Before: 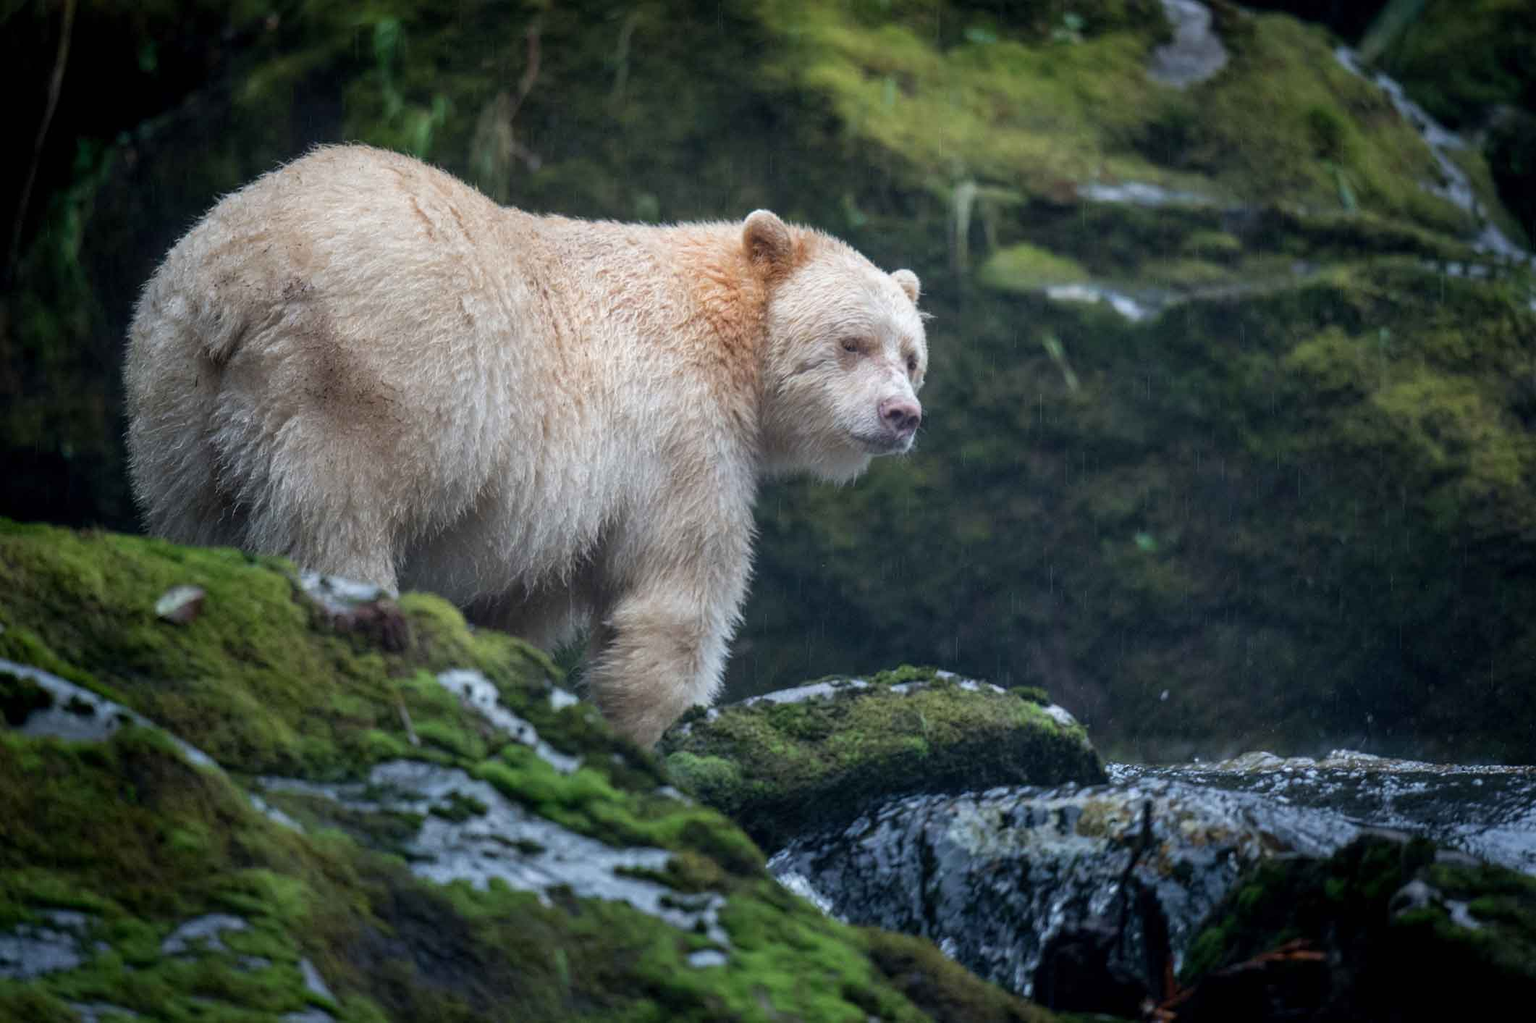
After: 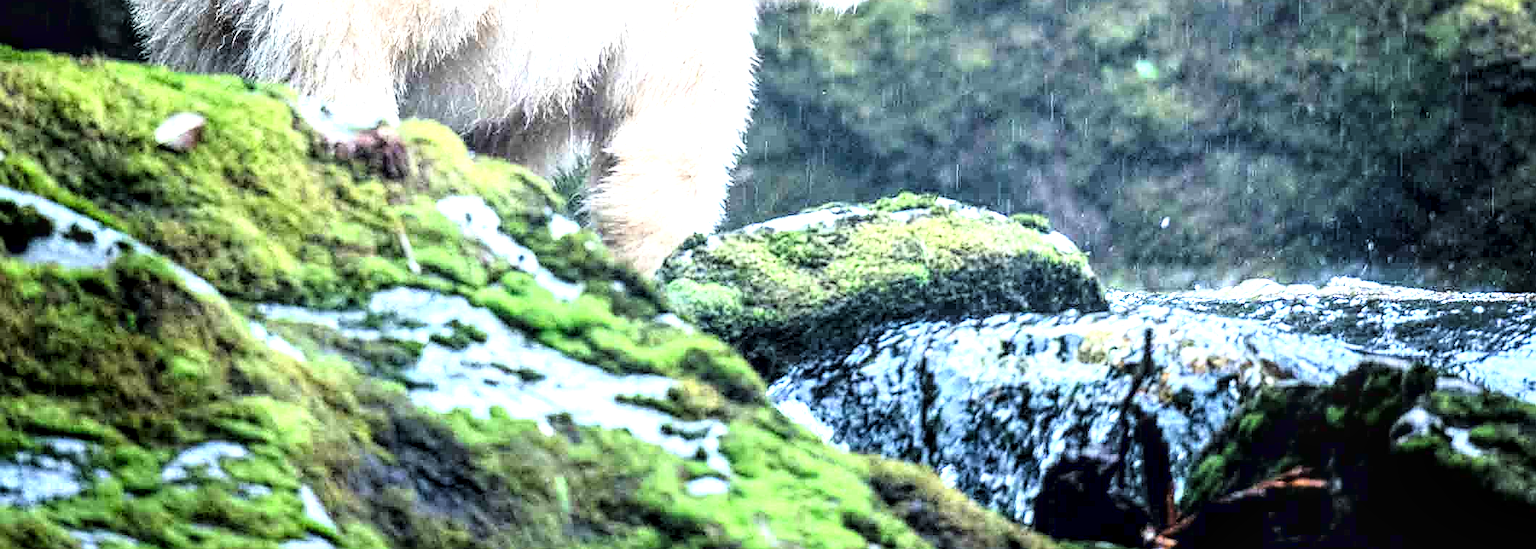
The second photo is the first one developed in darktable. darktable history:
local contrast: detail 150%
crop and rotate: top 46.237%
tone curve: curves: ch0 [(0, 0.016) (0.11, 0.039) (0.259, 0.235) (0.383, 0.437) (0.499, 0.597) (0.733, 0.867) (0.843, 0.948) (1, 1)], color space Lab, linked channels, preserve colors none
exposure: black level correction 0, exposure 2.327 EV, compensate exposure bias true, compensate highlight preservation false
sharpen: on, module defaults
tone equalizer: on, module defaults
